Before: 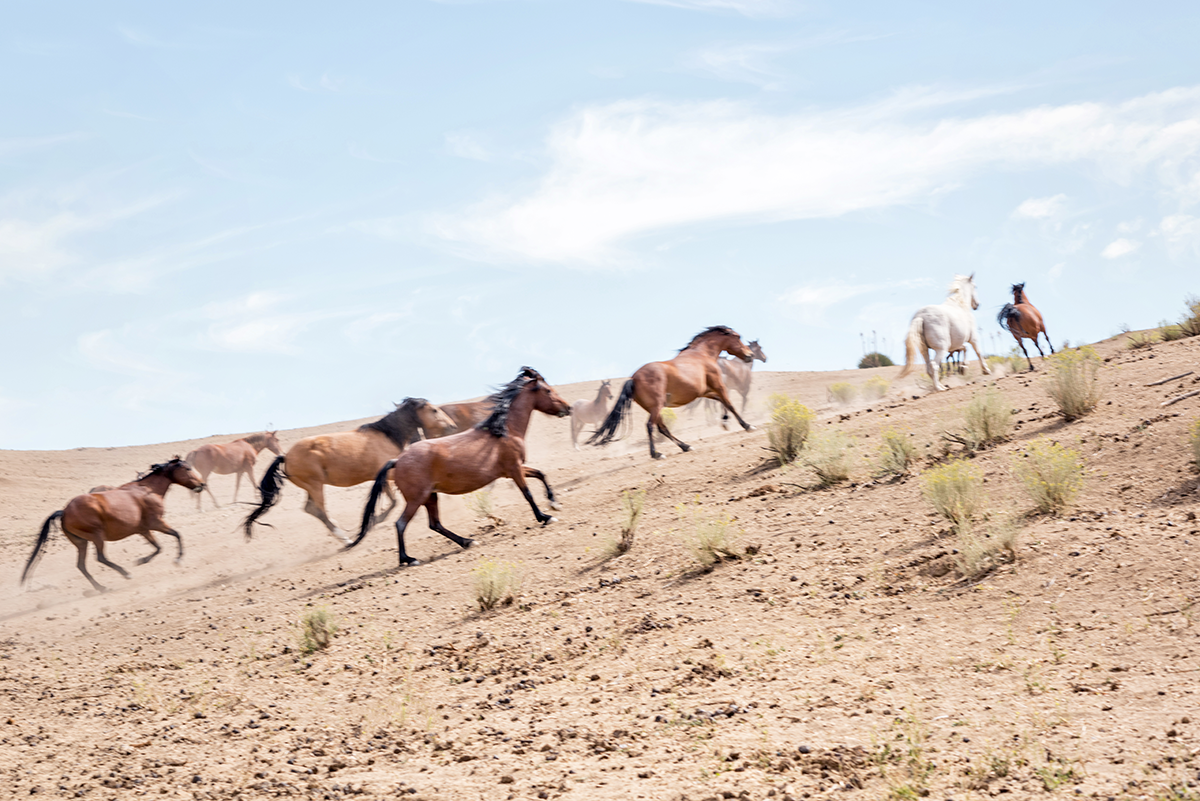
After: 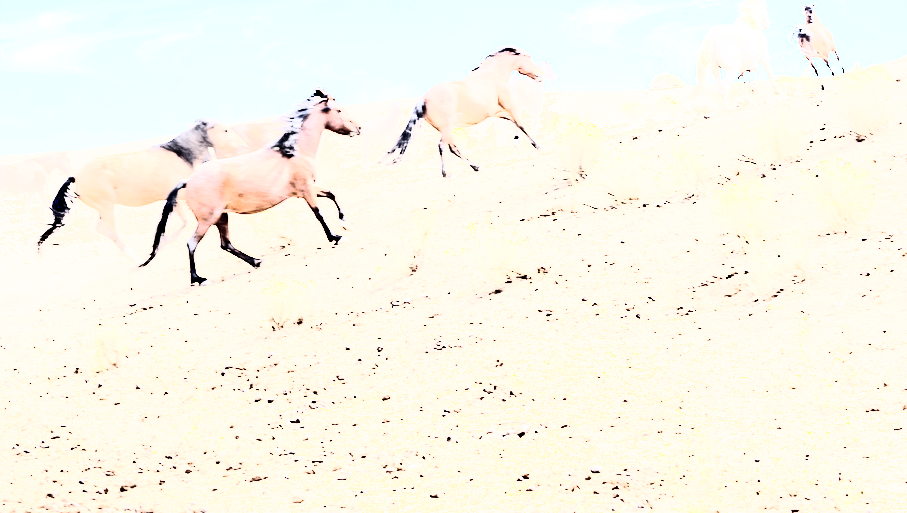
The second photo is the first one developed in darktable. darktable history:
exposure: black level correction 0.001, exposure 0.499 EV, compensate highlight preservation false
sharpen: radius 5.319, amount 0.313, threshold 26.108
crop and rotate: left 17.486%, top 34.999%, right 6.923%, bottom 0.847%
base curve: curves: ch0 [(0, 0) (0.007, 0.004) (0.027, 0.03) (0.046, 0.07) (0.207, 0.54) (0.442, 0.872) (0.673, 0.972) (1, 1)]
shadows and highlights: highlights 69.07, soften with gaussian
contrast brightness saturation: saturation -0.178
